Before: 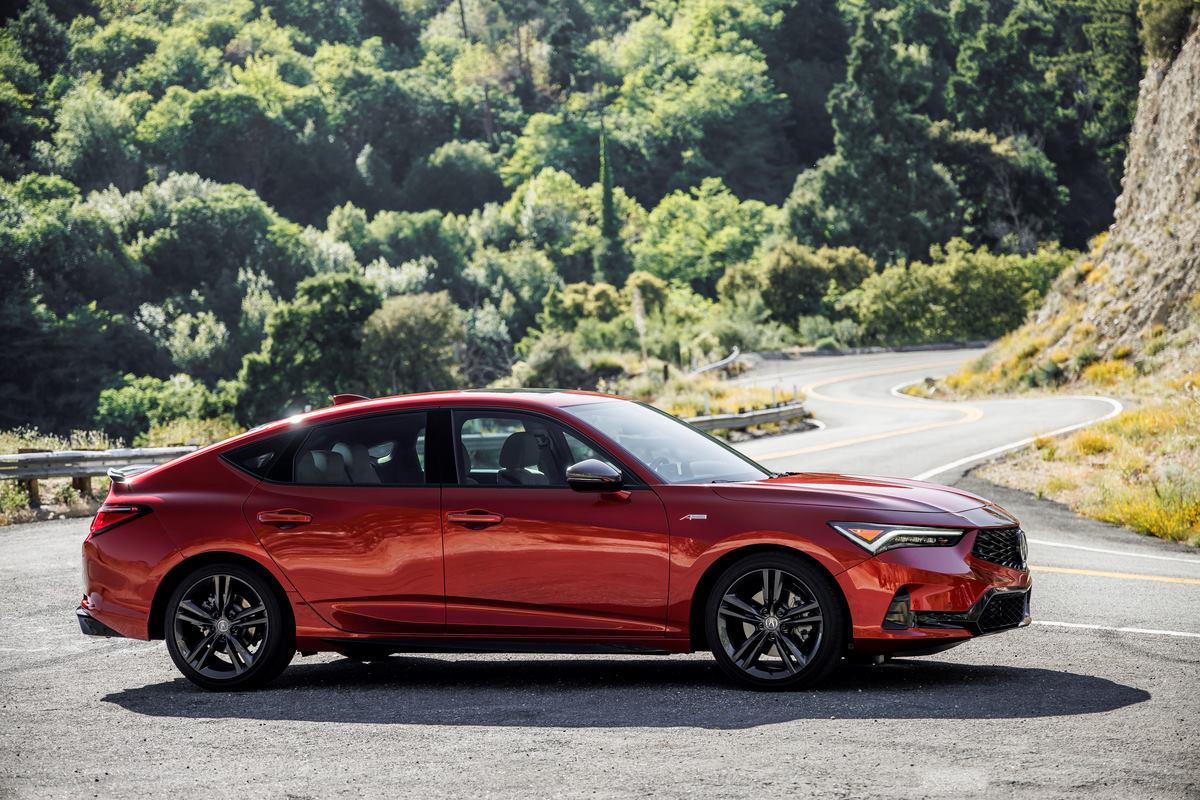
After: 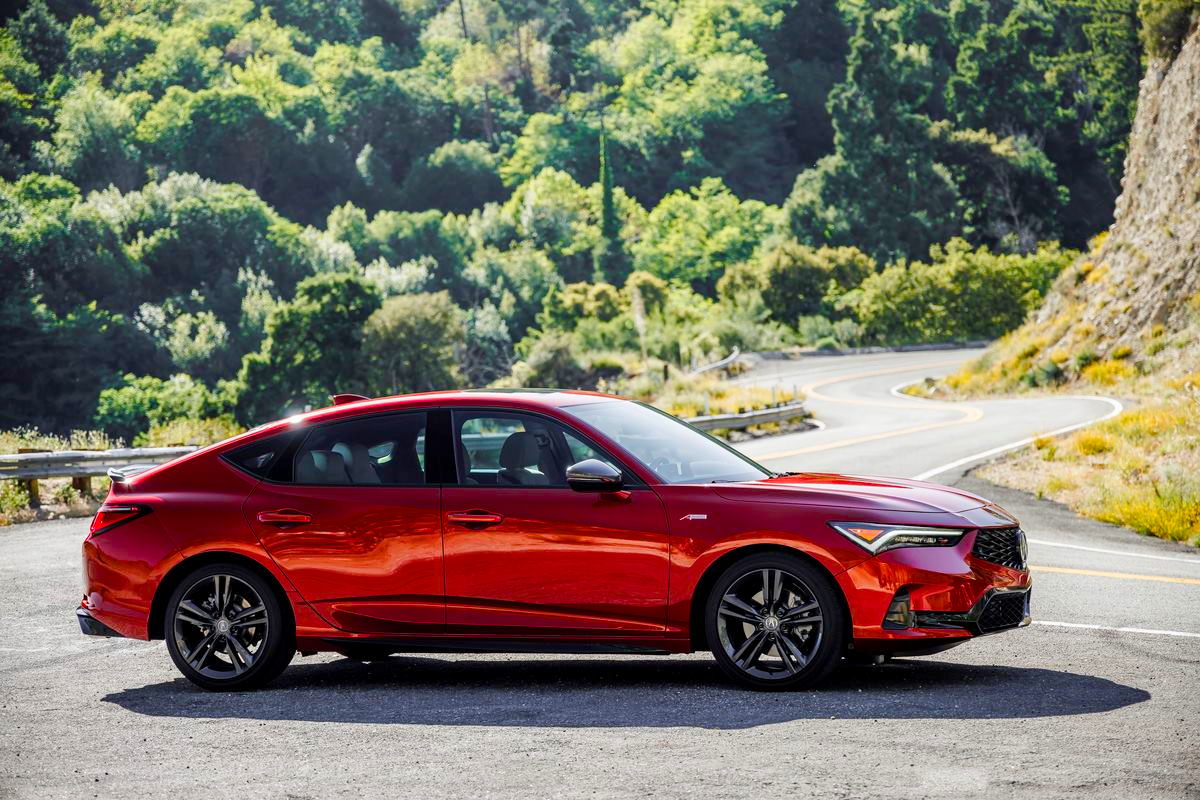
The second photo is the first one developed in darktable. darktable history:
color balance rgb: global offset › hue 172.12°, linear chroma grading › global chroma 14.441%, perceptual saturation grading › global saturation 20%, perceptual saturation grading › highlights -25.435%, perceptual saturation grading › shadows 24.75%, perceptual brilliance grading › mid-tones 9.656%, perceptual brilliance grading › shadows 14.581%, global vibrance 9.612%
